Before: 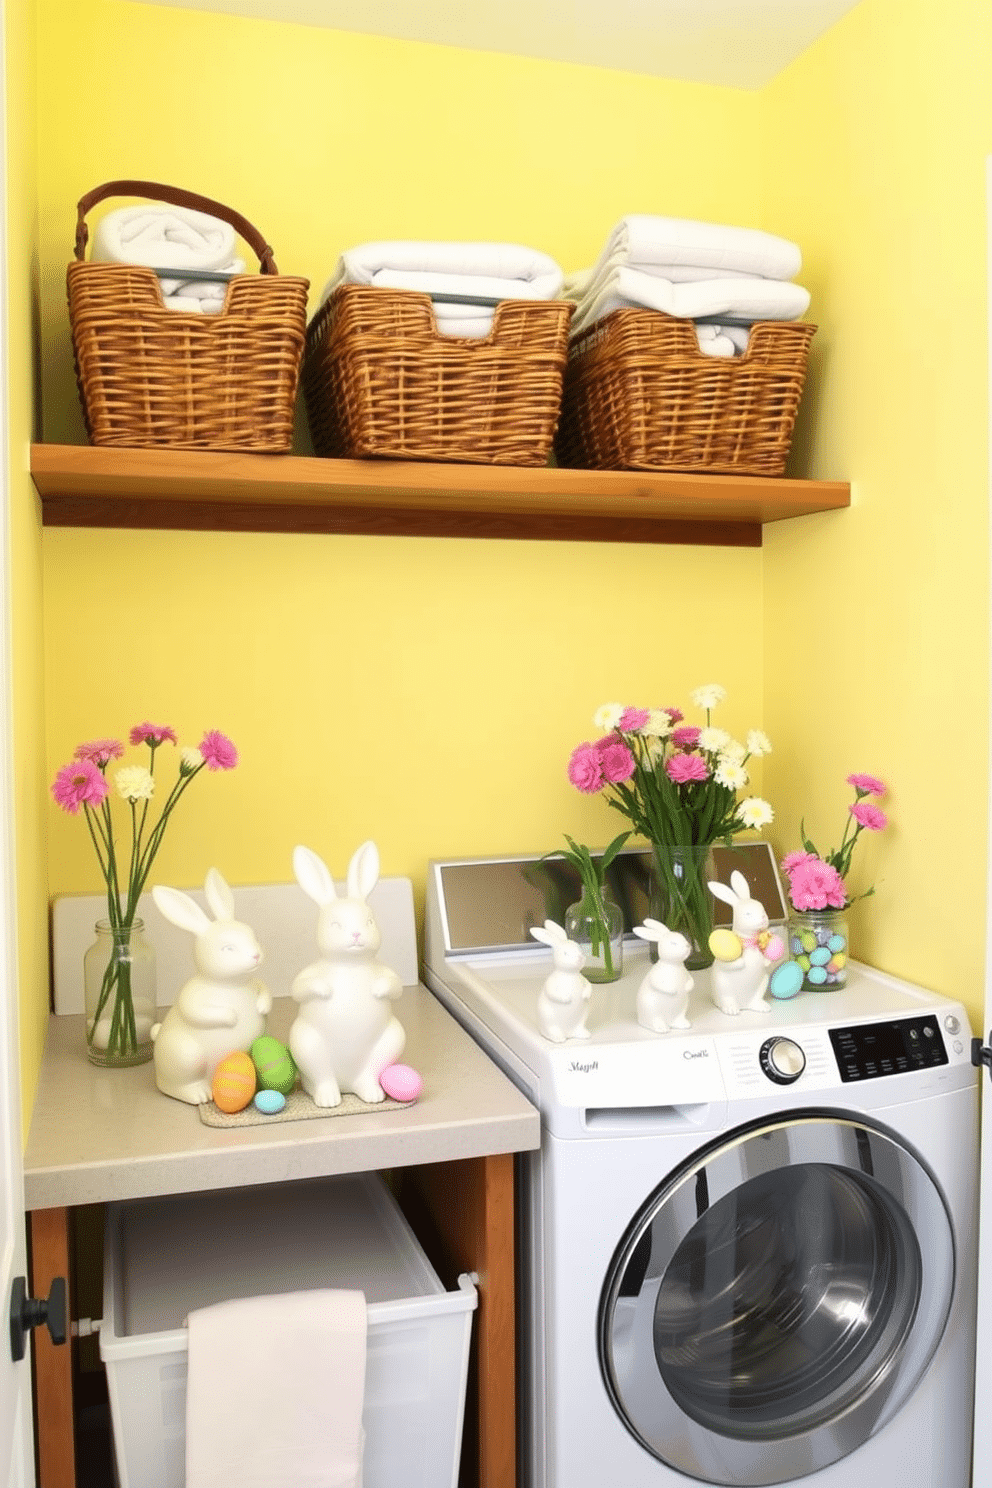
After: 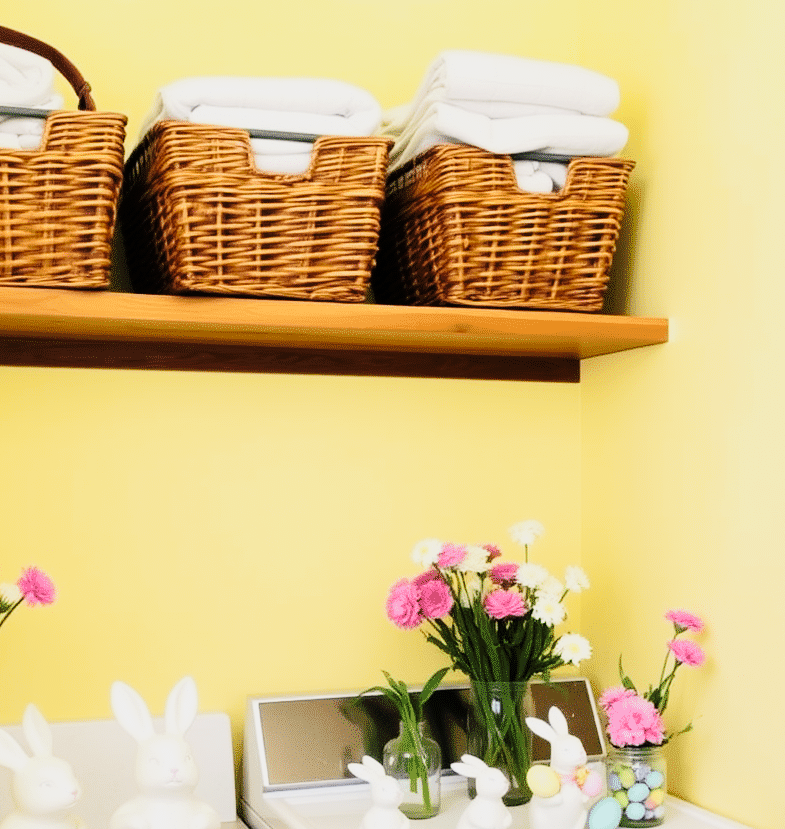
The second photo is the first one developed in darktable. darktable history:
crop: left 18.401%, top 11.086%, right 2.4%, bottom 33.141%
tone curve: curves: ch0 [(0, 0) (0.003, 0.008) (0.011, 0.017) (0.025, 0.027) (0.044, 0.043) (0.069, 0.059) (0.1, 0.086) (0.136, 0.112) (0.177, 0.152) (0.224, 0.203) (0.277, 0.277) (0.335, 0.346) (0.399, 0.439) (0.468, 0.527) (0.543, 0.613) (0.623, 0.693) (0.709, 0.787) (0.801, 0.863) (0.898, 0.927) (1, 1)], preserve colors none
filmic rgb: black relative exposure -5.06 EV, white relative exposure 3.54 EV, hardness 3.17, contrast 1.298, highlights saturation mix -48.72%, iterations of high-quality reconstruction 0
